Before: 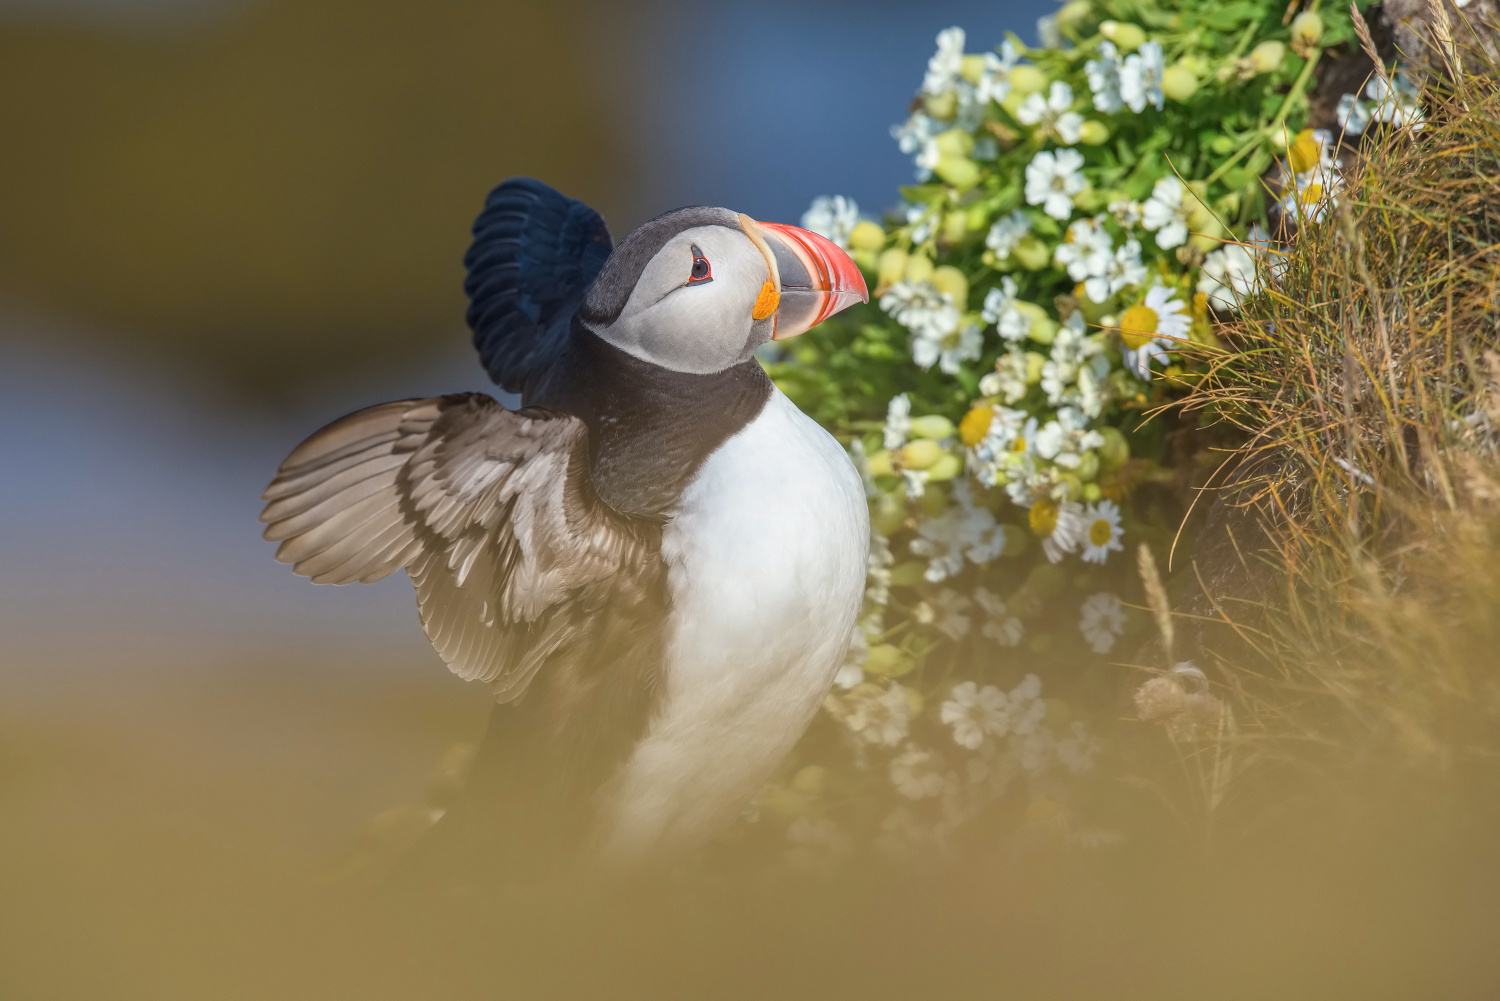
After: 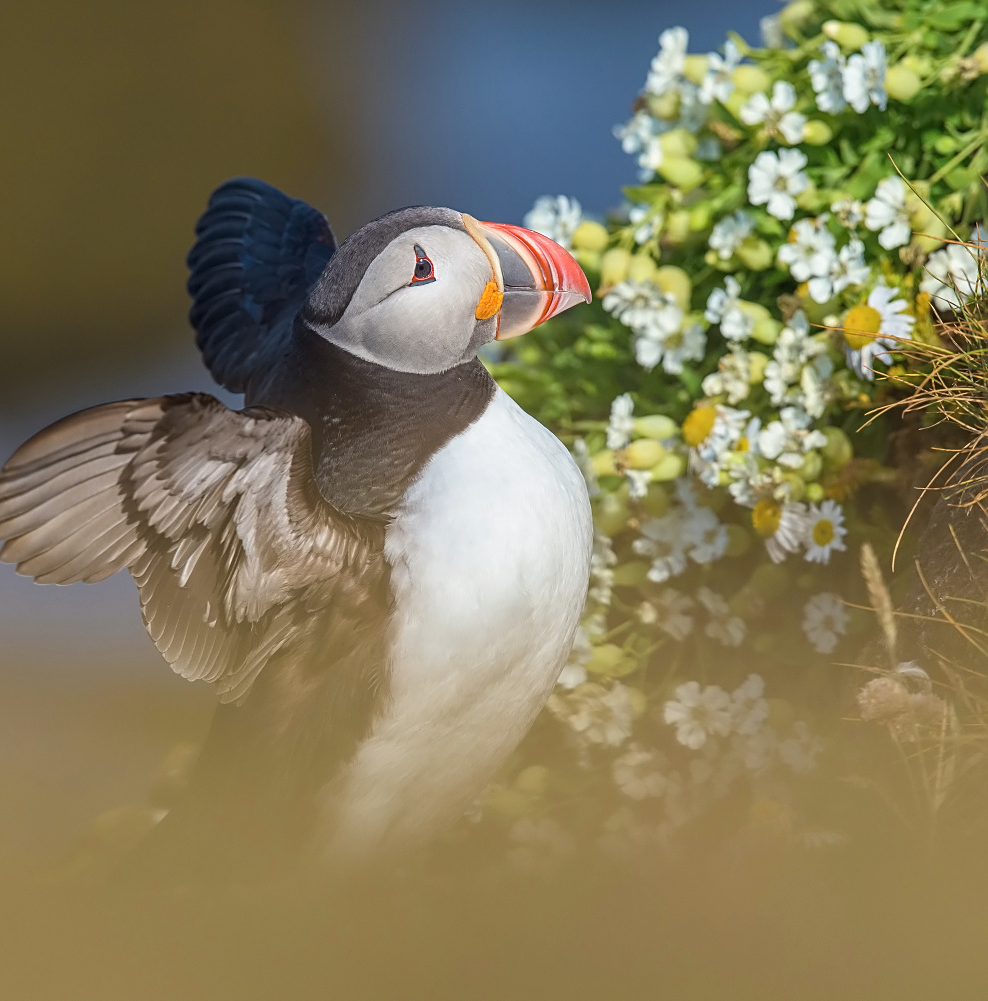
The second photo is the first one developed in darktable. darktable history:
sharpen: amount 0.492
crop and rotate: left 18.512%, right 15.569%
